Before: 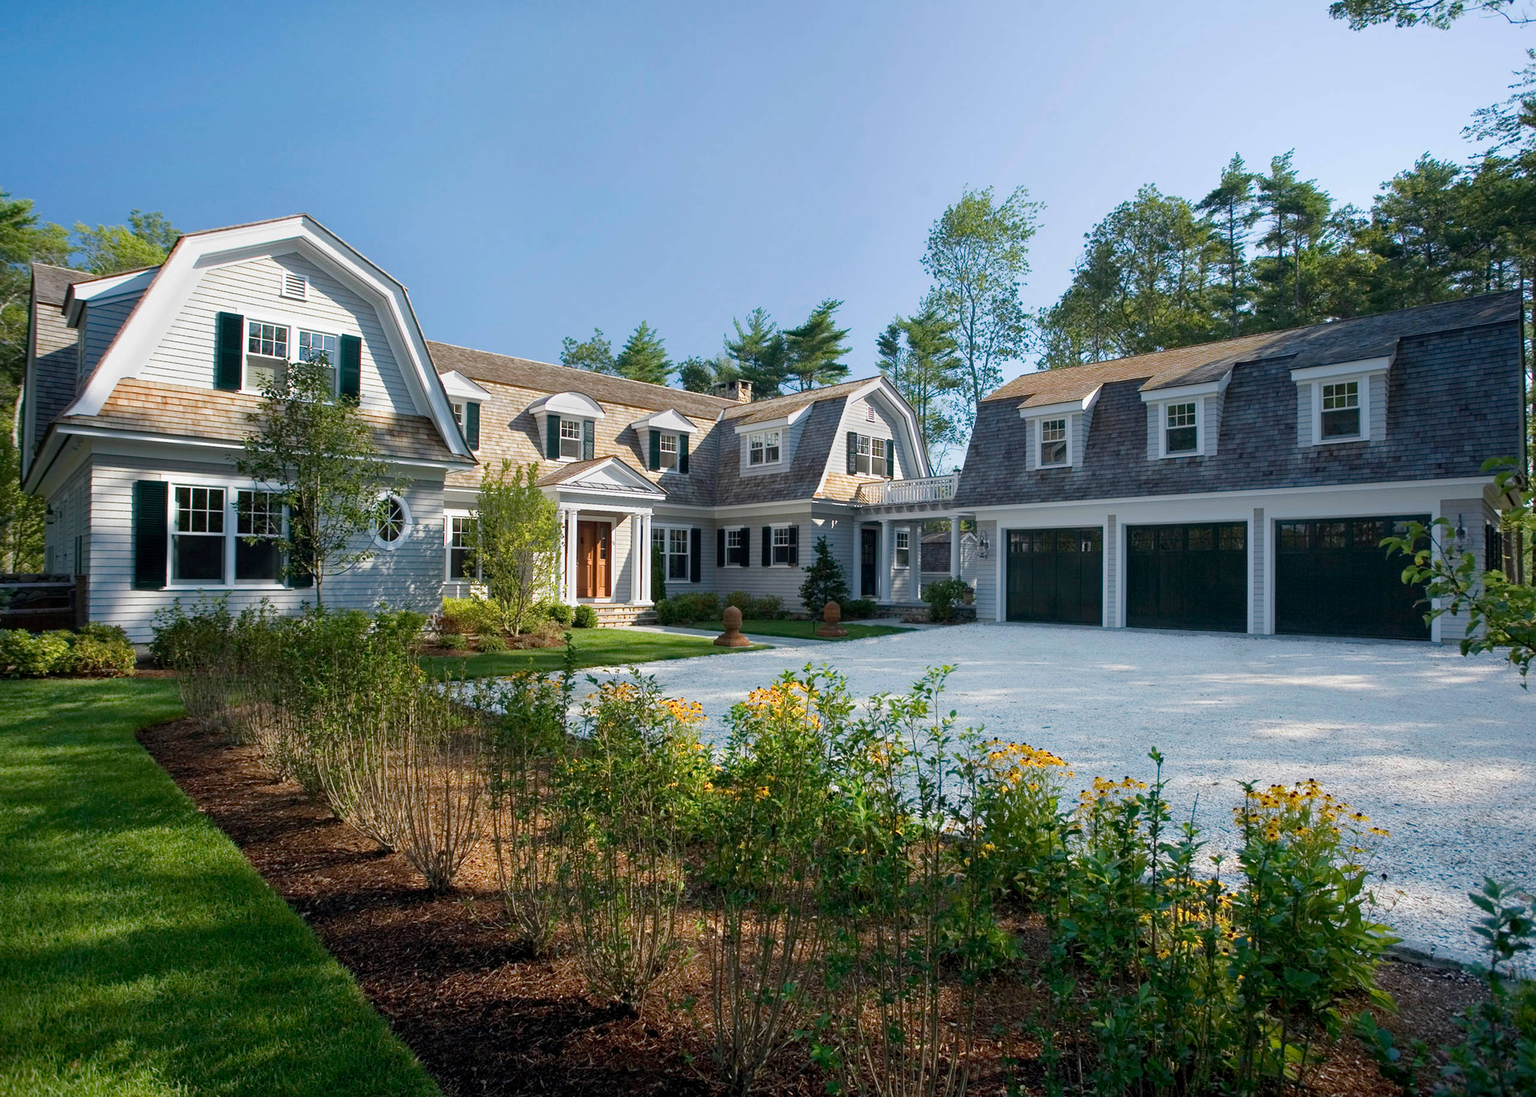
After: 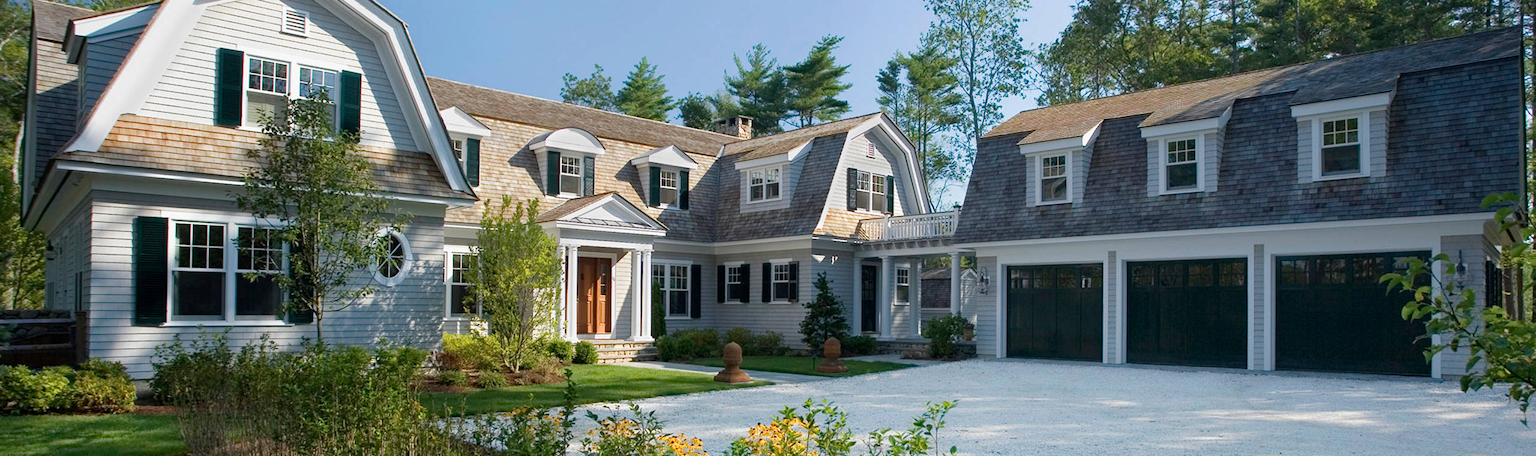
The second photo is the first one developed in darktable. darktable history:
crop and rotate: top 24.09%, bottom 34.235%
